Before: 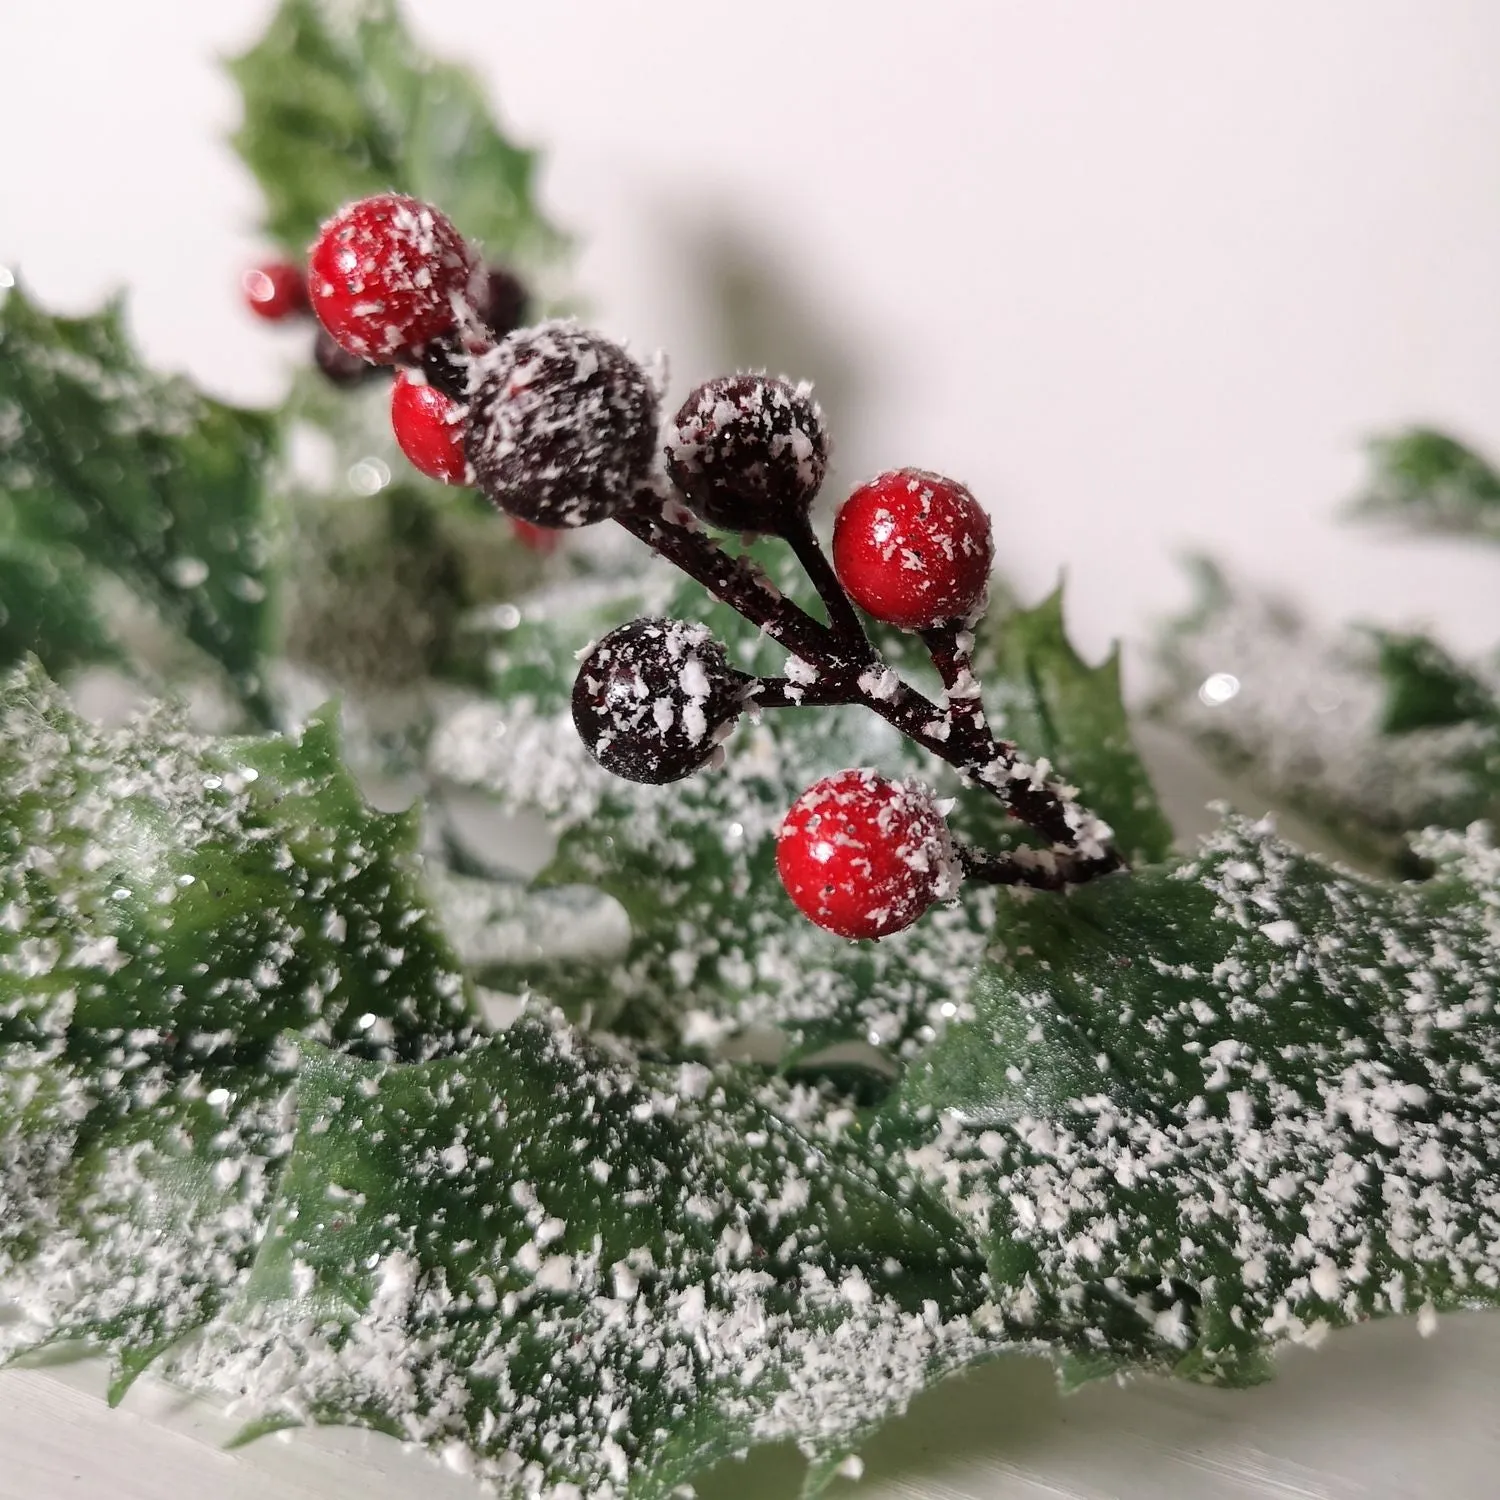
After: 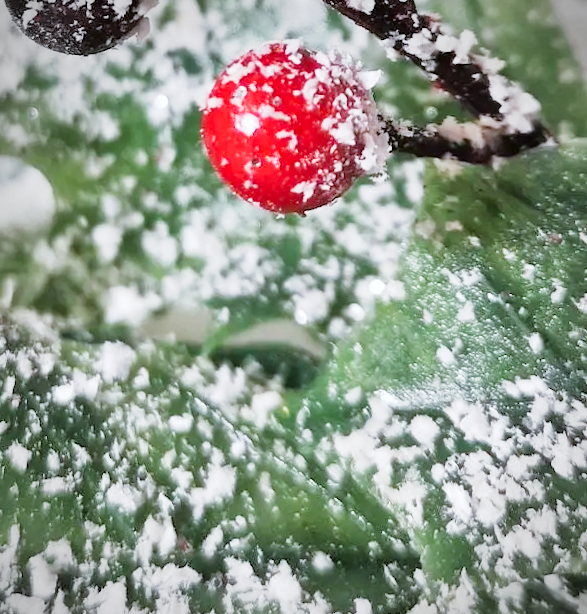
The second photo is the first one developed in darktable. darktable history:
tone equalizer: -7 EV 0.15 EV, -6 EV 0.6 EV, -5 EV 1.15 EV, -4 EV 1.33 EV, -3 EV 1.15 EV, -2 EV 0.6 EV, -1 EV 0.15 EV, mask exposure compensation -0.5 EV
shadows and highlights: shadows 25, highlights -48, soften with gaussian
exposure: exposure 0.661 EV, compensate highlight preservation false
base curve: curves: ch0 [(0, 0) (0.088, 0.125) (0.176, 0.251) (0.354, 0.501) (0.613, 0.749) (1, 0.877)], preserve colors none
vignetting: fall-off radius 60.92%
rotate and perspective: rotation 0.215°, lens shift (vertical) -0.139, crop left 0.069, crop right 0.939, crop top 0.002, crop bottom 0.996
crop: left 37.221%, top 45.169%, right 20.63%, bottom 13.777%
white balance: red 0.954, blue 1.079
